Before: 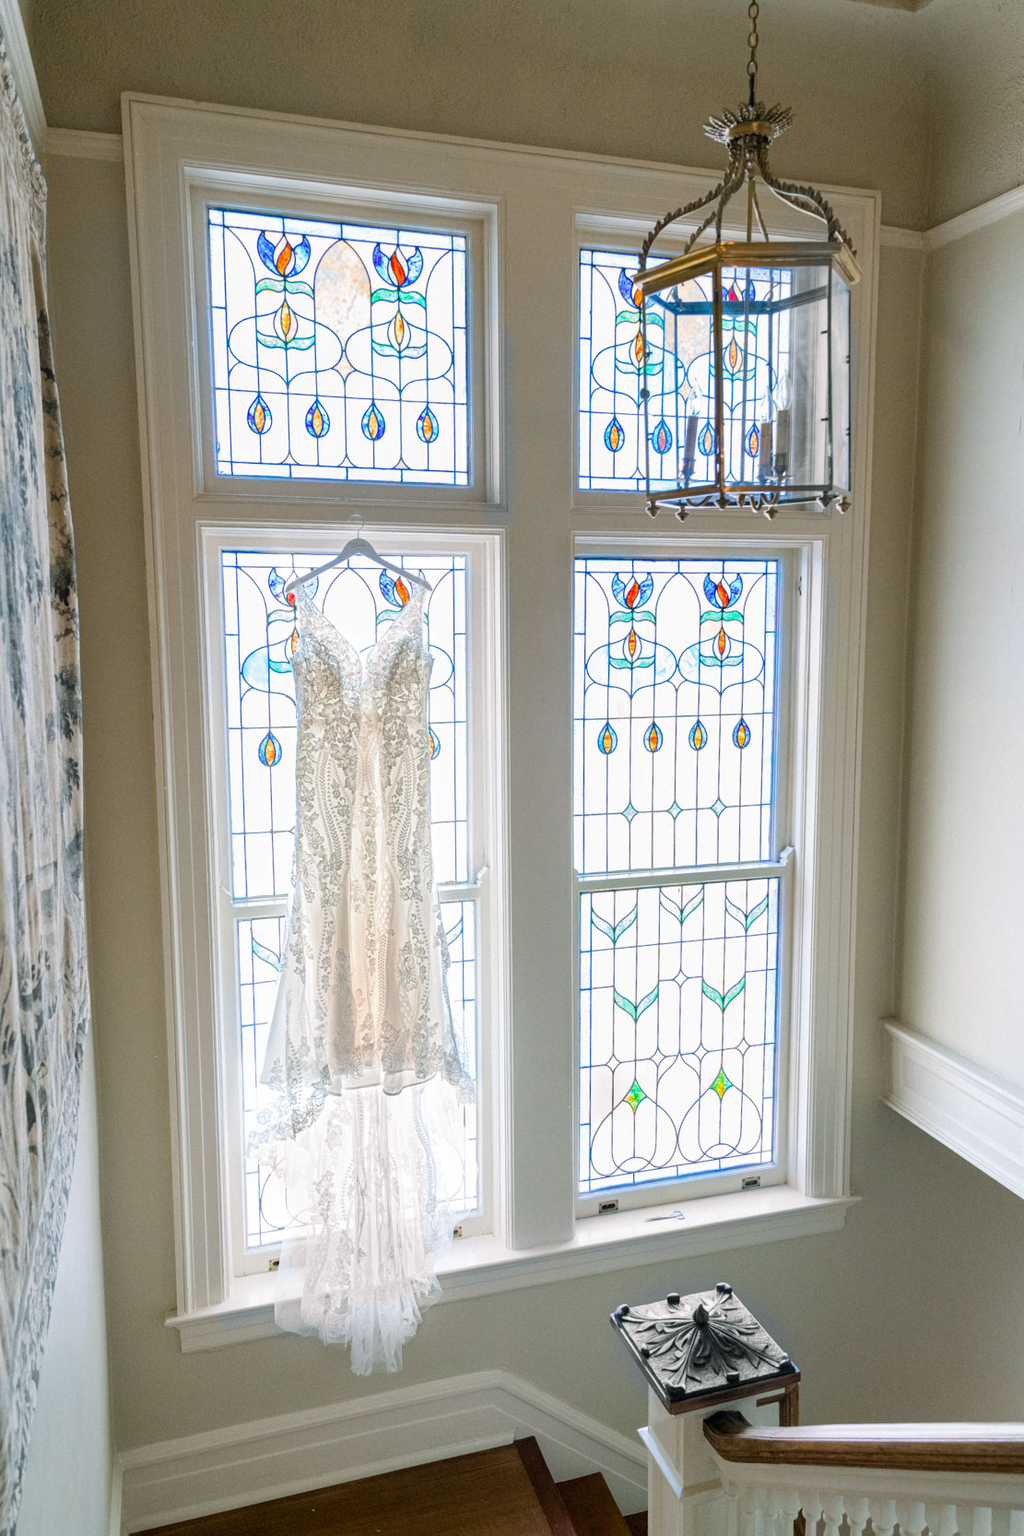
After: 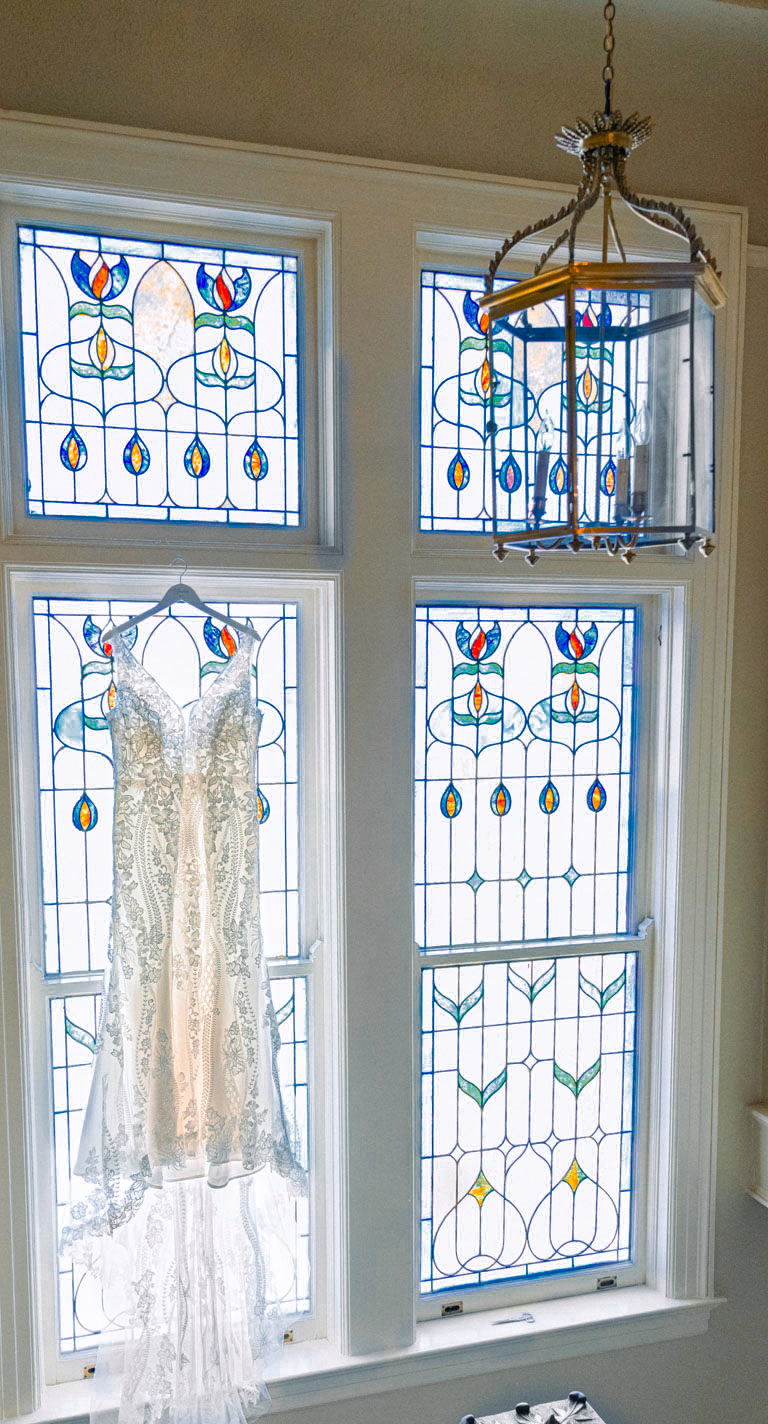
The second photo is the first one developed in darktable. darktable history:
crop: left 18.75%, right 12.106%, bottom 14.116%
color balance rgb: shadows lift › luminance 0.423%, shadows lift › chroma 6.944%, shadows lift › hue 302.39°, power › luminance -7.927%, power › chroma 1.103%, power › hue 216.89°, perceptual saturation grading › global saturation 25.132%
color zones: curves: ch0 [(0, 0.499) (0.143, 0.5) (0.286, 0.5) (0.429, 0.476) (0.571, 0.284) (0.714, 0.243) (0.857, 0.449) (1, 0.499)]; ch1 [(0, 0.532) (0.143, 0.645) (0.286, 0.696) (0.429, 0.211) (0.571, 0.504) (0.714, 0.493) (0.857, 0.495) (1, 0.532)]; ch2 [(0, 0.5) (0.143, 0.5) (0.286, 0.427) (0.429, 0.324) (0.571, 0.5) (0.714, 0.5) (0.857, 0.5) (1, 0.5)]
shadows and highlights: shadows 12.55, white point adjustment 1.15, highlights -2.17, soften with gaussian
